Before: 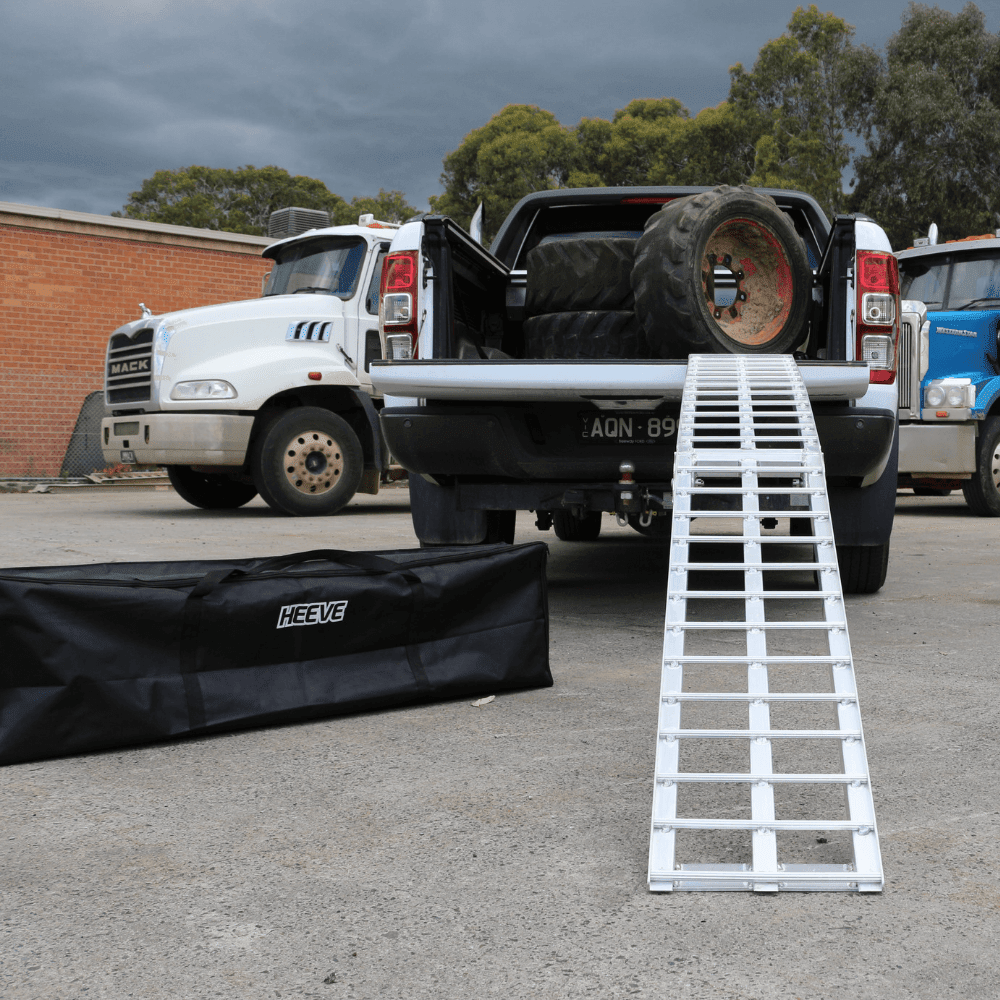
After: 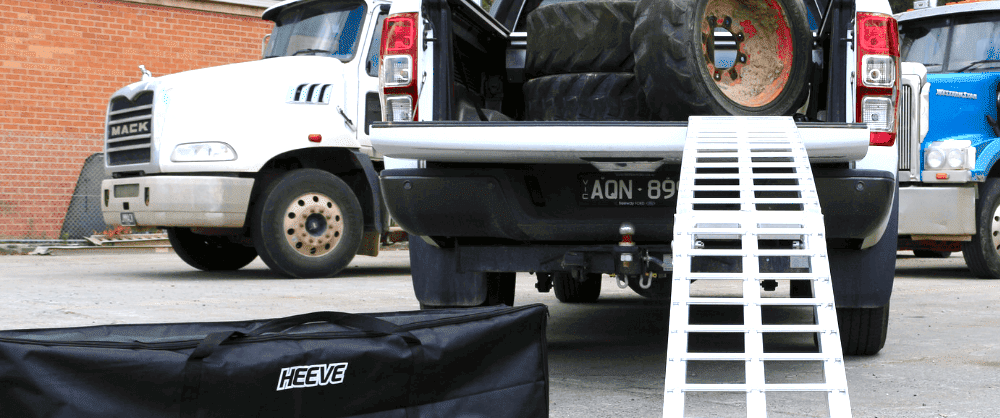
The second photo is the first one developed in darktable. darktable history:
crop and rotate: top 23.84%, bottom 34.294%
exposure: black level correction 0.001, exposure 0.5 EV, compensate exposure bias true, compensate highlight preservation false
white balance: red 0.976, blue 1.04
color balance rgb: perceptual saturation grading › global saturation 20%, perceptual saturation grading › highlights -50%, perceptual saturation grading › shadows 30%, perceptual brilliance grading › global brilliance 10%, perceptual brilliance grading › shadows 15%
